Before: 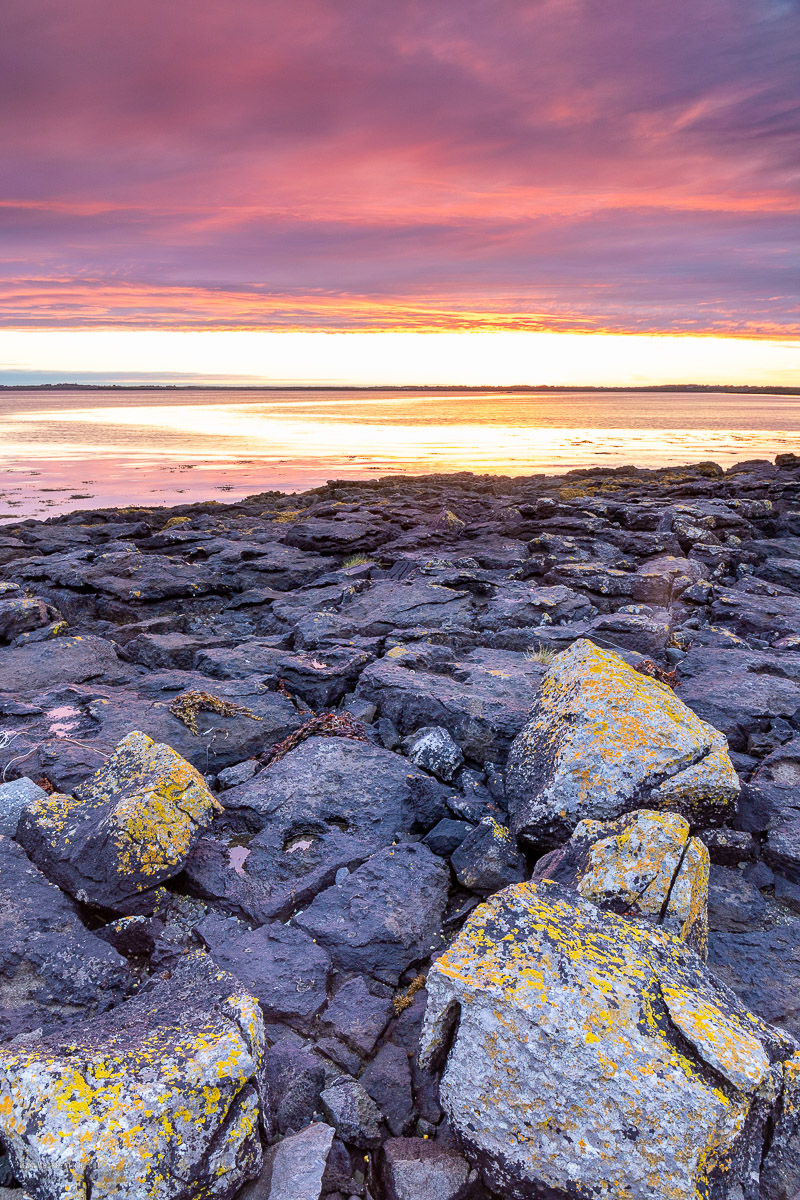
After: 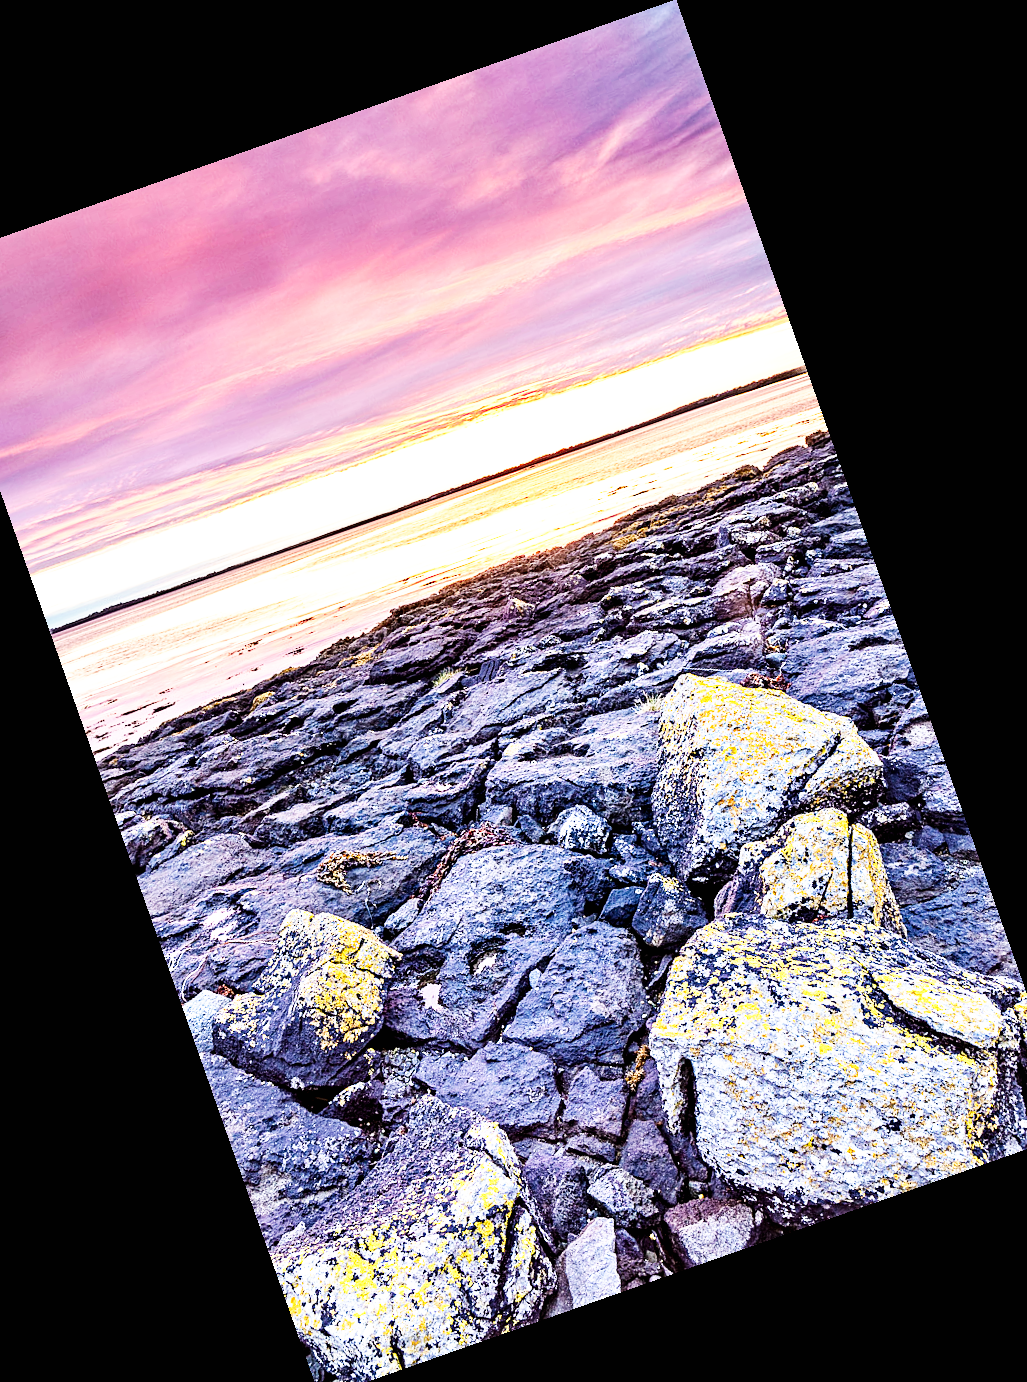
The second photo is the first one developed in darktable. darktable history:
base curve: curves: ch0 [(0, 0) (0.007, 0.004) (0.027, 0.03) (0.046, 0.07) (0.207, 0.54) (0.442, 0.872) (0.673, 0.972) (1, 1)], preserve colors none
contrast equalizer: octaves 7, y [[0.5, 0.542, 0.583, 0.625, 0.667, 0.708], [0.5 ×6], [0.5 ×6], [0 ×6], [0 ×6]]
crop and rotate: angle 19.43°, left 6.812%, right 4.125%, bottom 1.087%
